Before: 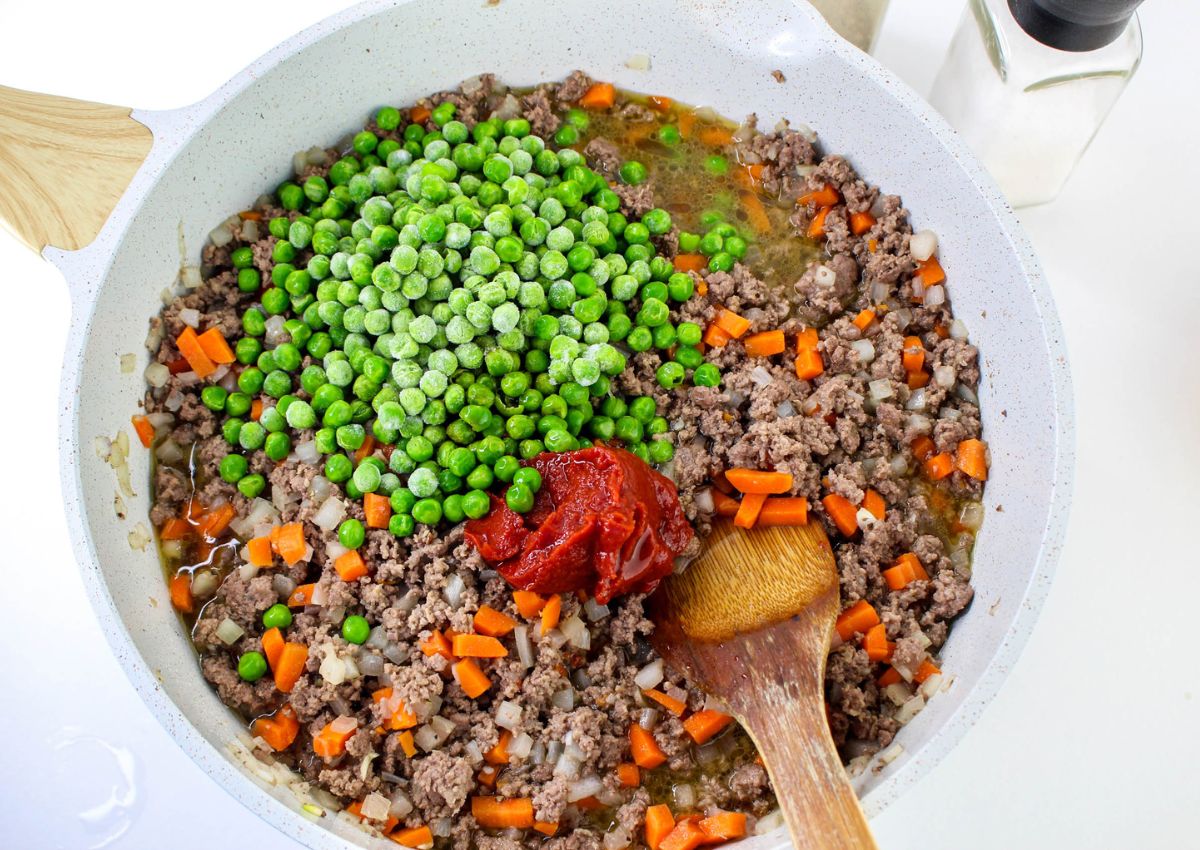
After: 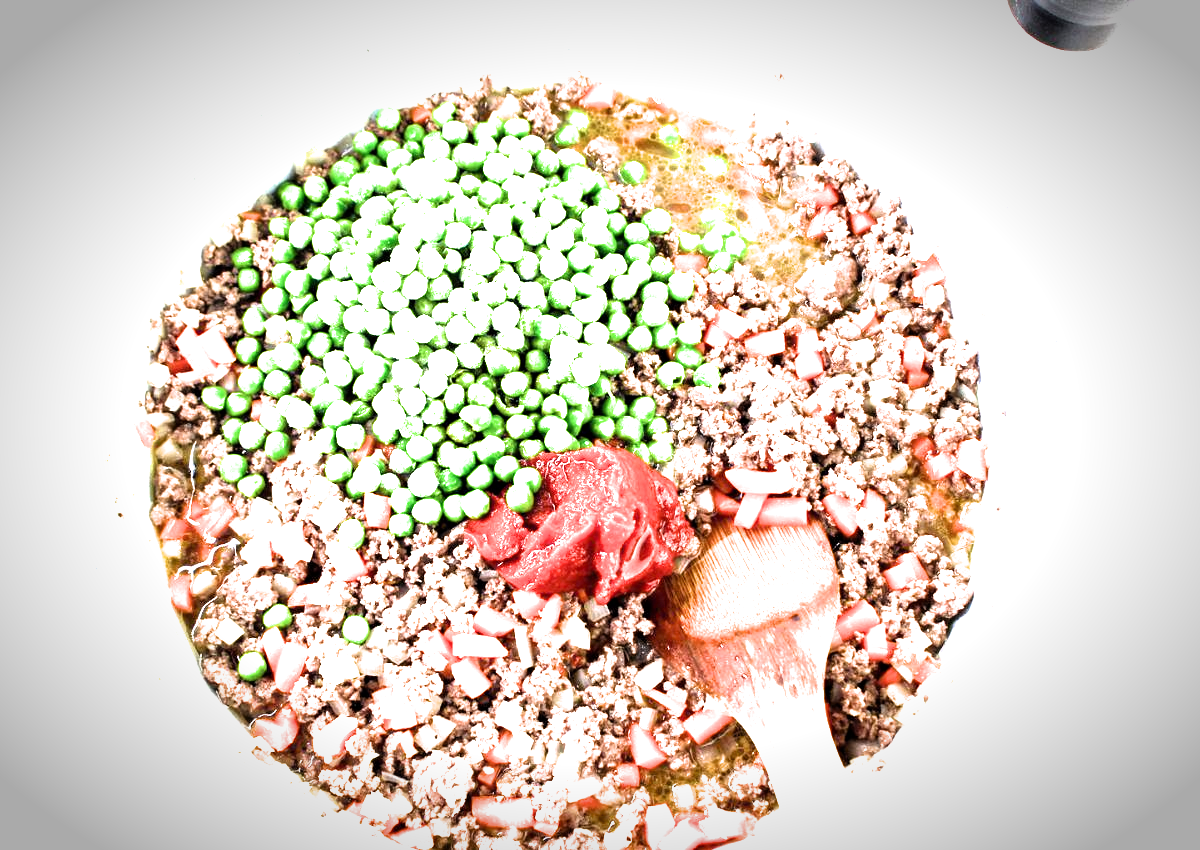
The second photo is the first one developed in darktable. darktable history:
exposure: black level correction 0, exposure 1.991 EV, compensate highlight preservation false
vignetting: brightness -0.599, saturation 0, automatic ratio true
filmic rgb: black relative exposure -8.3 EV, white relative exposure 2.2 EV, target white luminance 99.887%, hardness 7.11, latitude 74.26%, contrast 1.314, highlights saturation mix -2.51%, shadows ↔ highlights balance 30.39%
